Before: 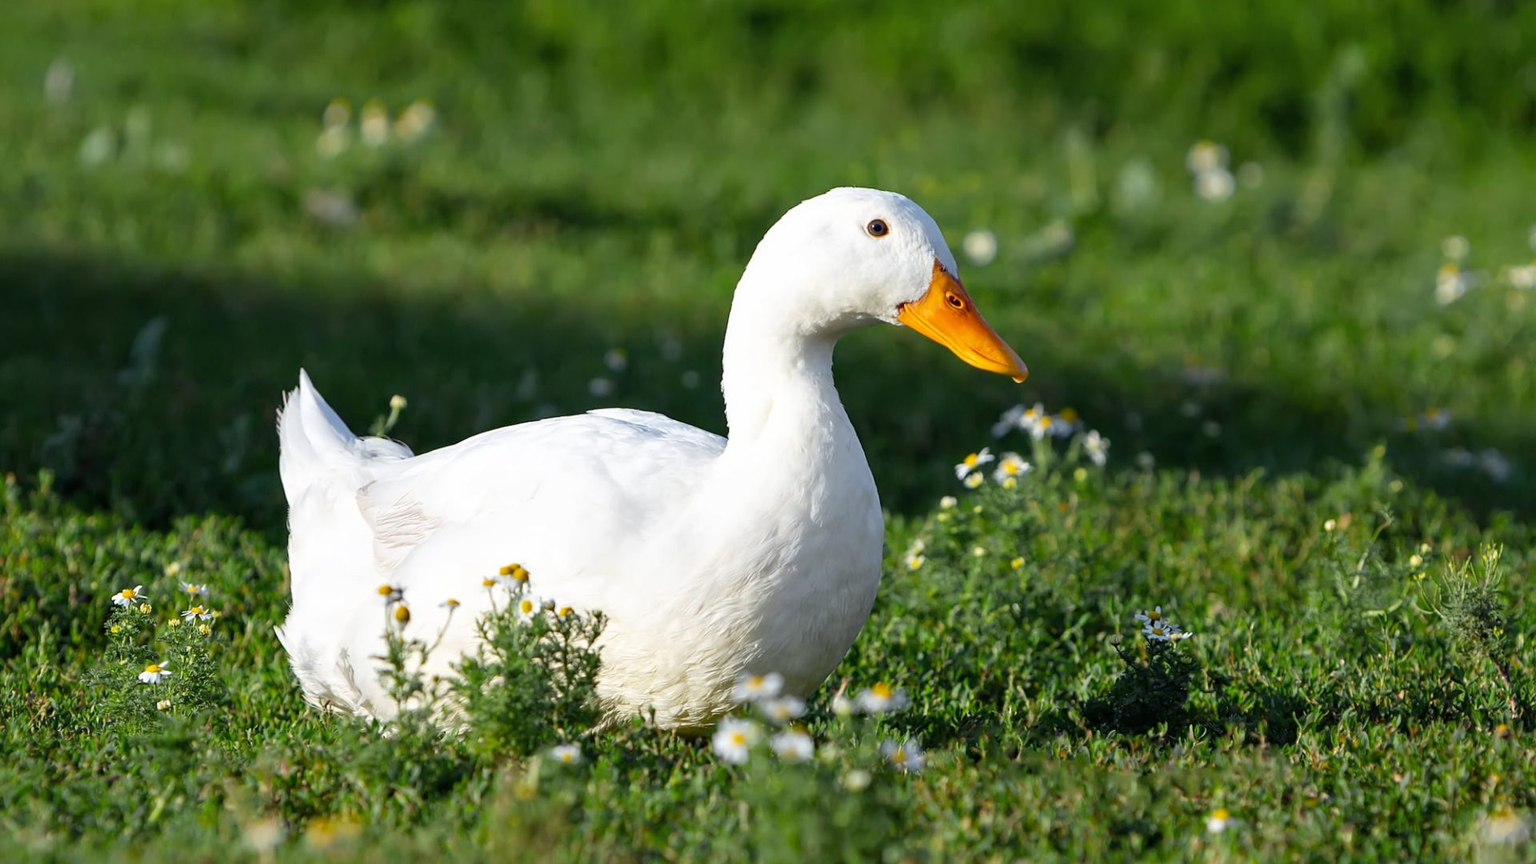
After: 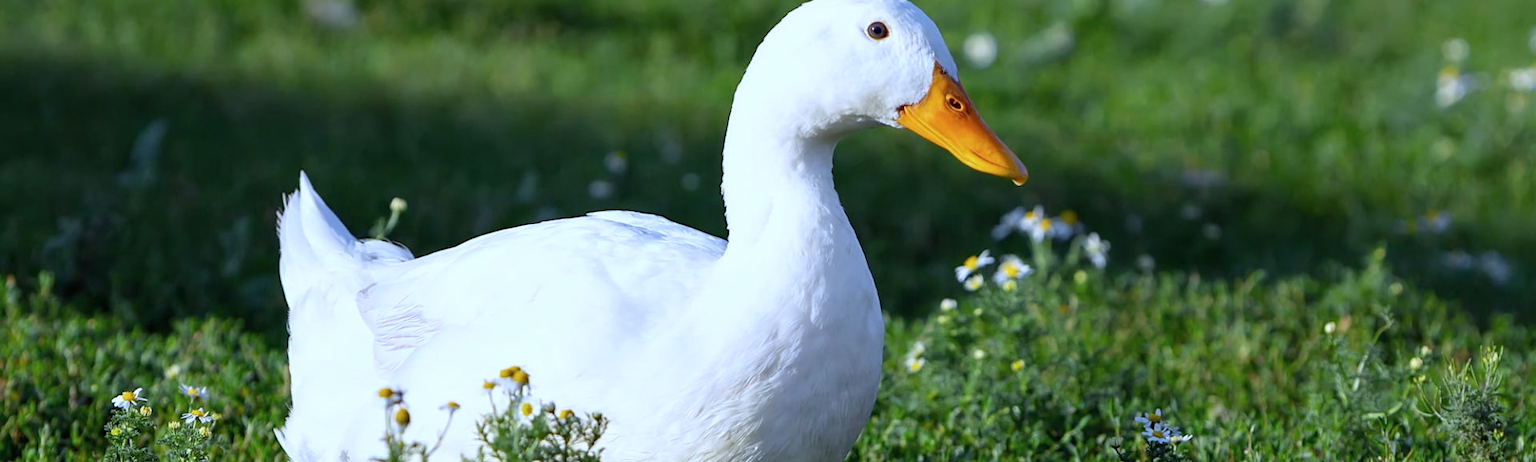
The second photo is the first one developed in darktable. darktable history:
white balance: red 0.931, blue 1.11
crop and rotate: top 23.043%, bottom 23.437%
color calibration: illuminant as shot in camera, x 0.358, y 0.373, temperature 4628.91 K
